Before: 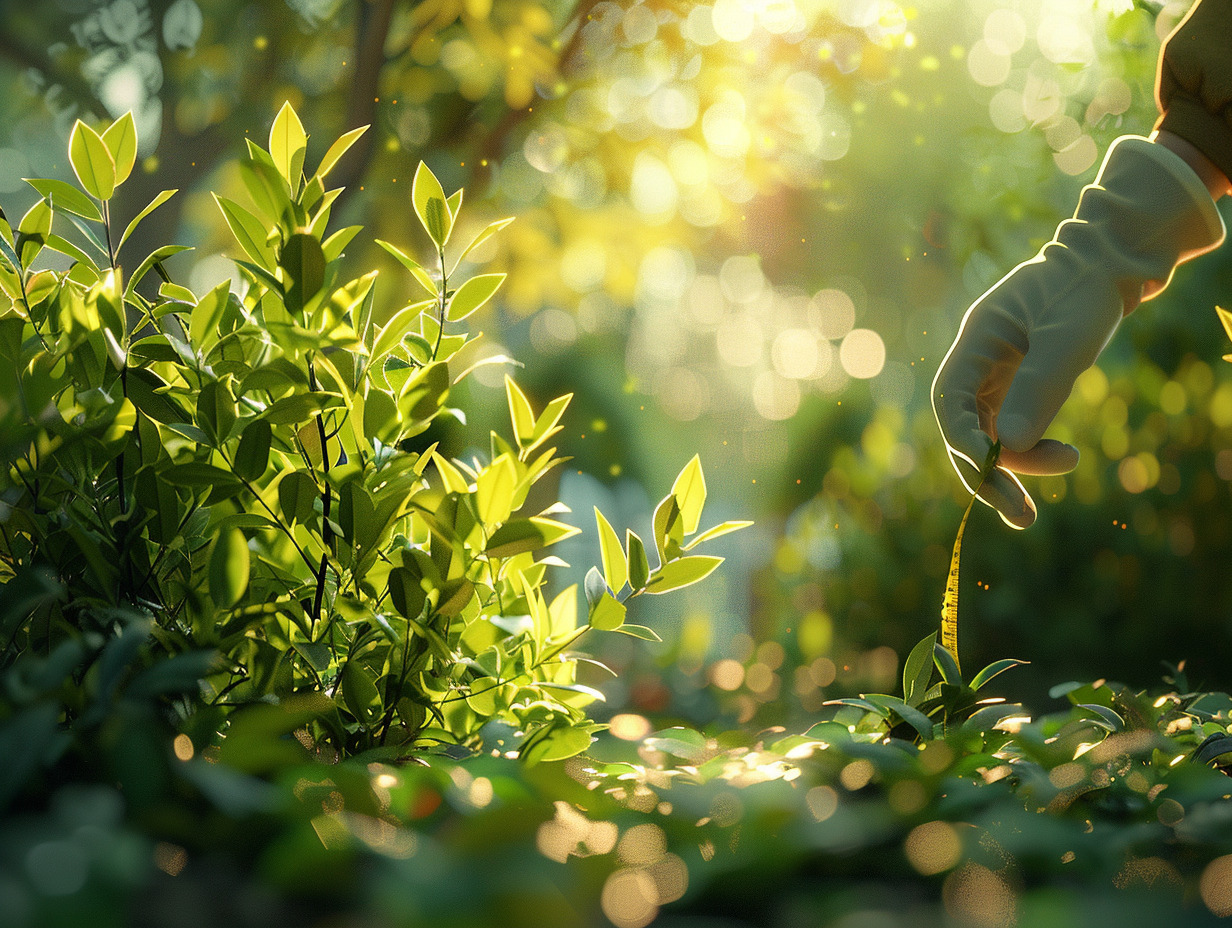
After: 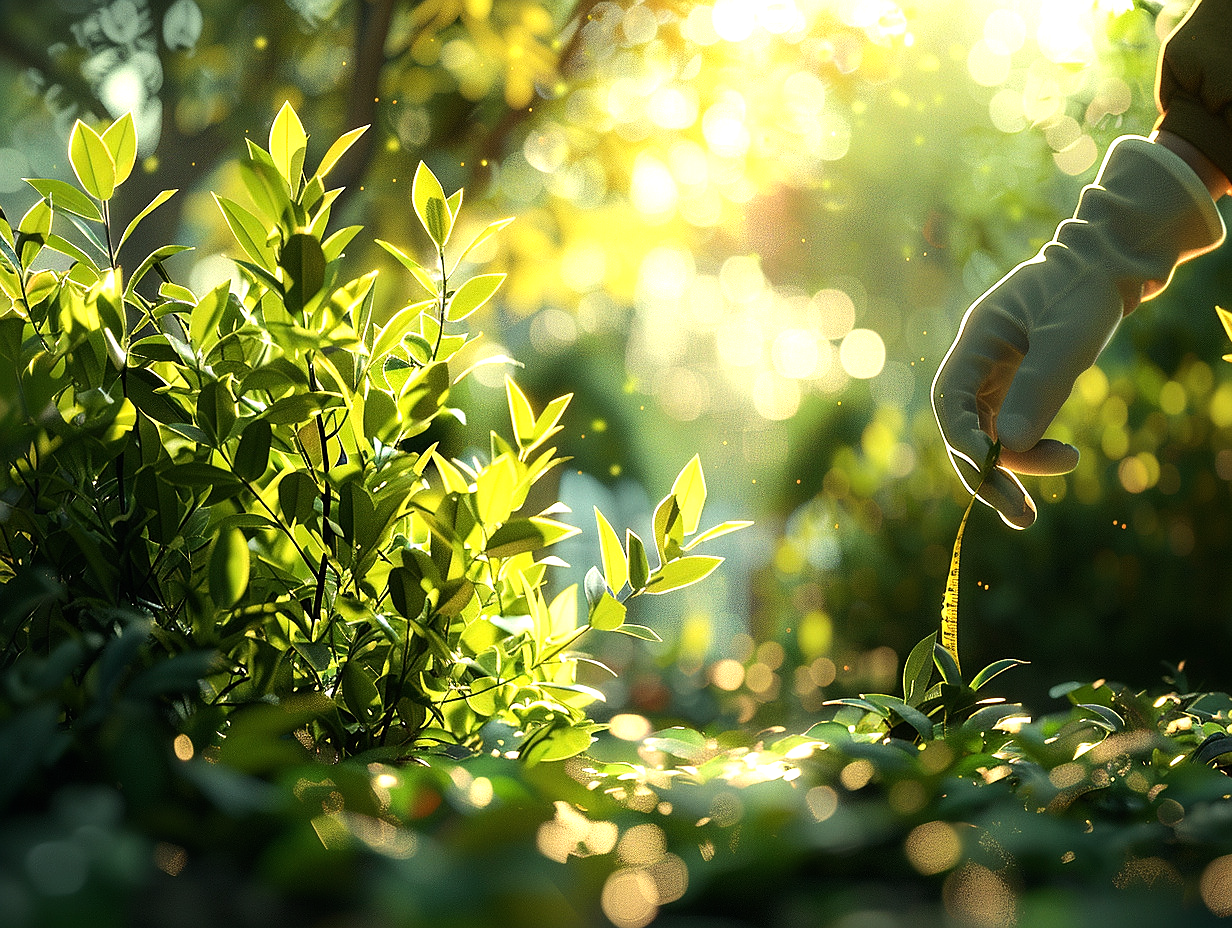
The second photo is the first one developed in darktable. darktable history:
tone equalizer: -8 EV -0.75 EV, -7 EV -0.7 EV, -6 EV -0.6 EV, -5 EV -0.4 EV, -3 EV 0.4 EV, -2 EV 0.6 EV, -1 EV 0.7 EV, +0 EV 0.75 EV, edges refinement/feathering 500, mask exposure compensation -1.57 EV, preserve details no
sharpen: radius 0.969, amount 0.604
